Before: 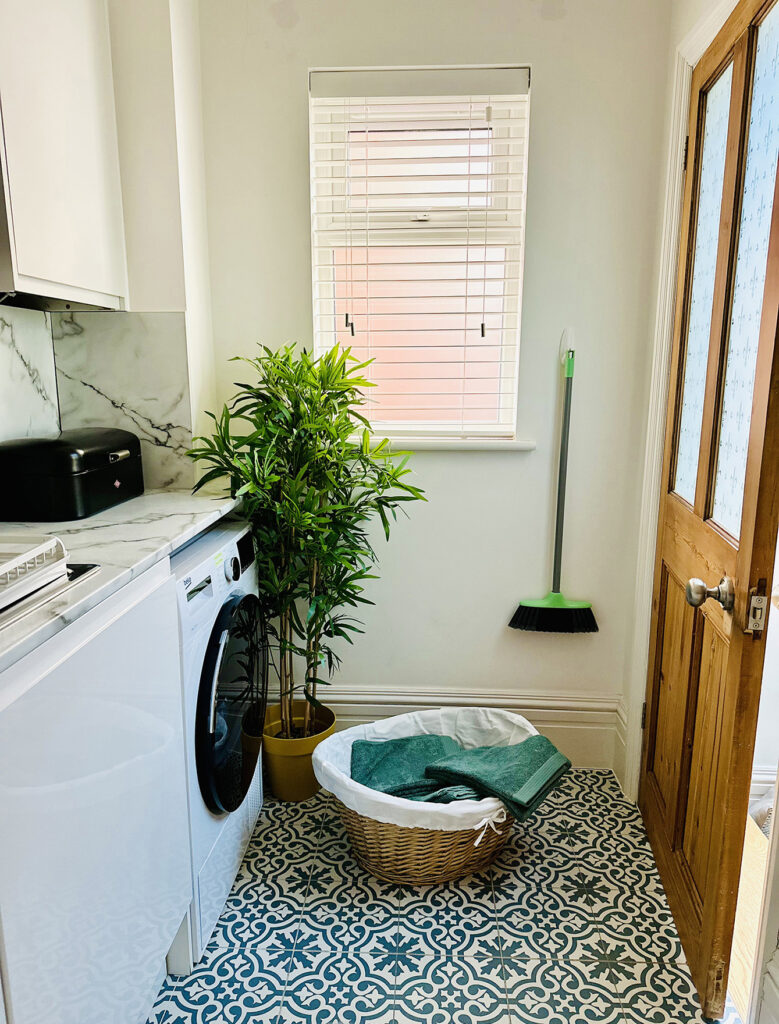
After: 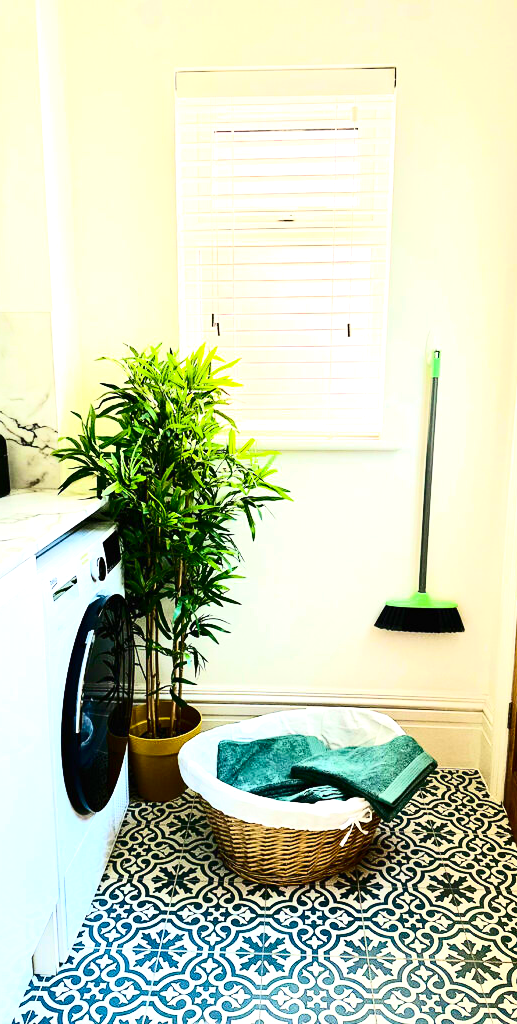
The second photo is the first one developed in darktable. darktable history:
contrast brightness saturation: contrast 0.4, brightness 0.045, saturation 0.264
crop: left 17.24%, right 16.324%
exposure: black level correction 0, exposure 0.954 EV, compensate highlight preservation false
